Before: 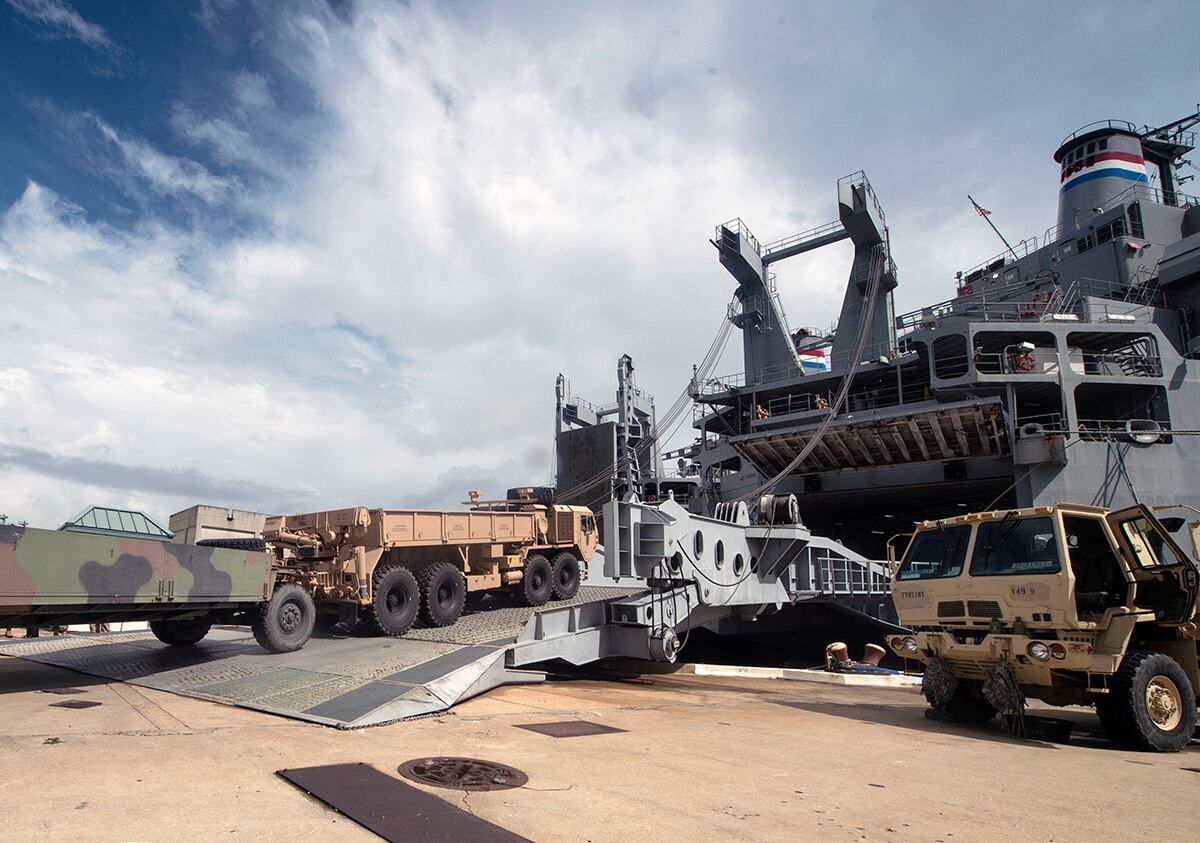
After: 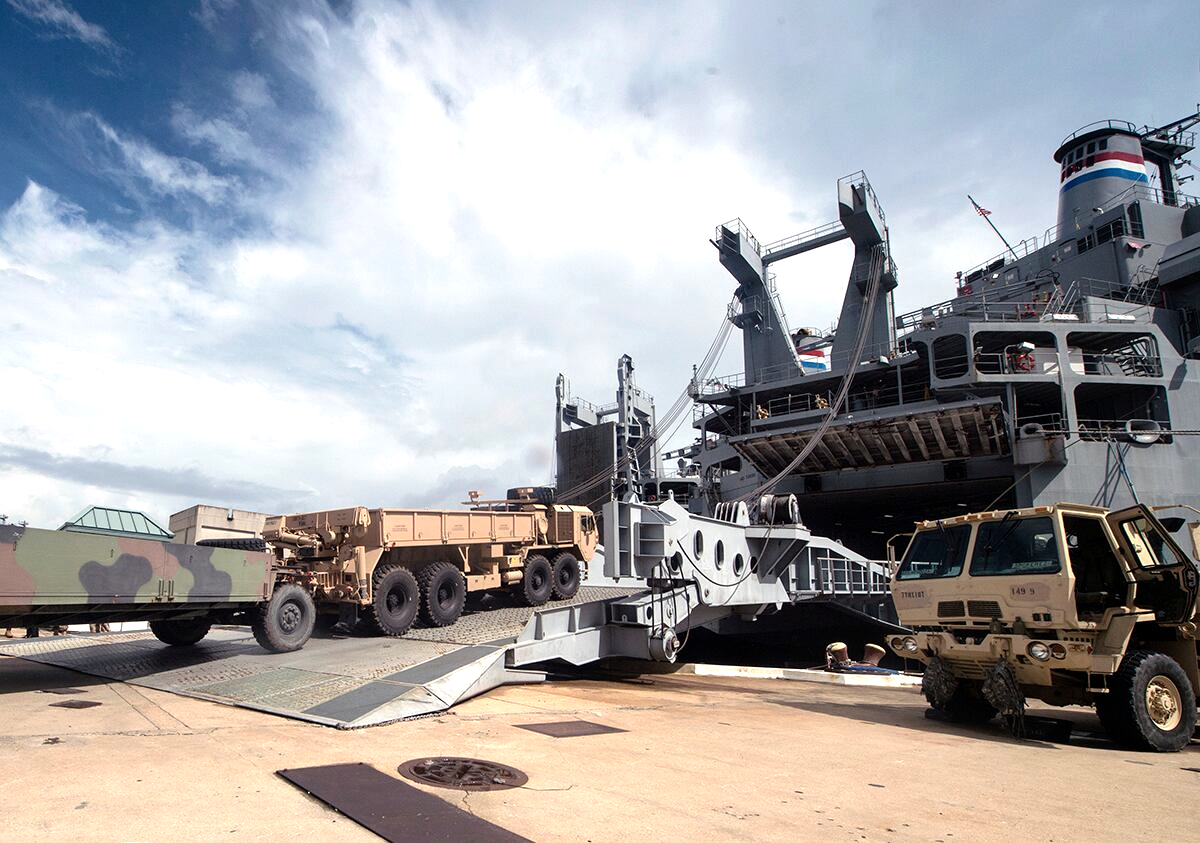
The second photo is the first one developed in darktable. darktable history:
tone equalizer: -8 EV -0.417 EV, -7 EV -0.426 EV, -6 EV -0.318 EV, -5 EV -0.257 EV, -3 EV 0.187 EV, -2 EV 0.348 EV, -1 EV 0.415 EV, +0 EV 0.41 EV
